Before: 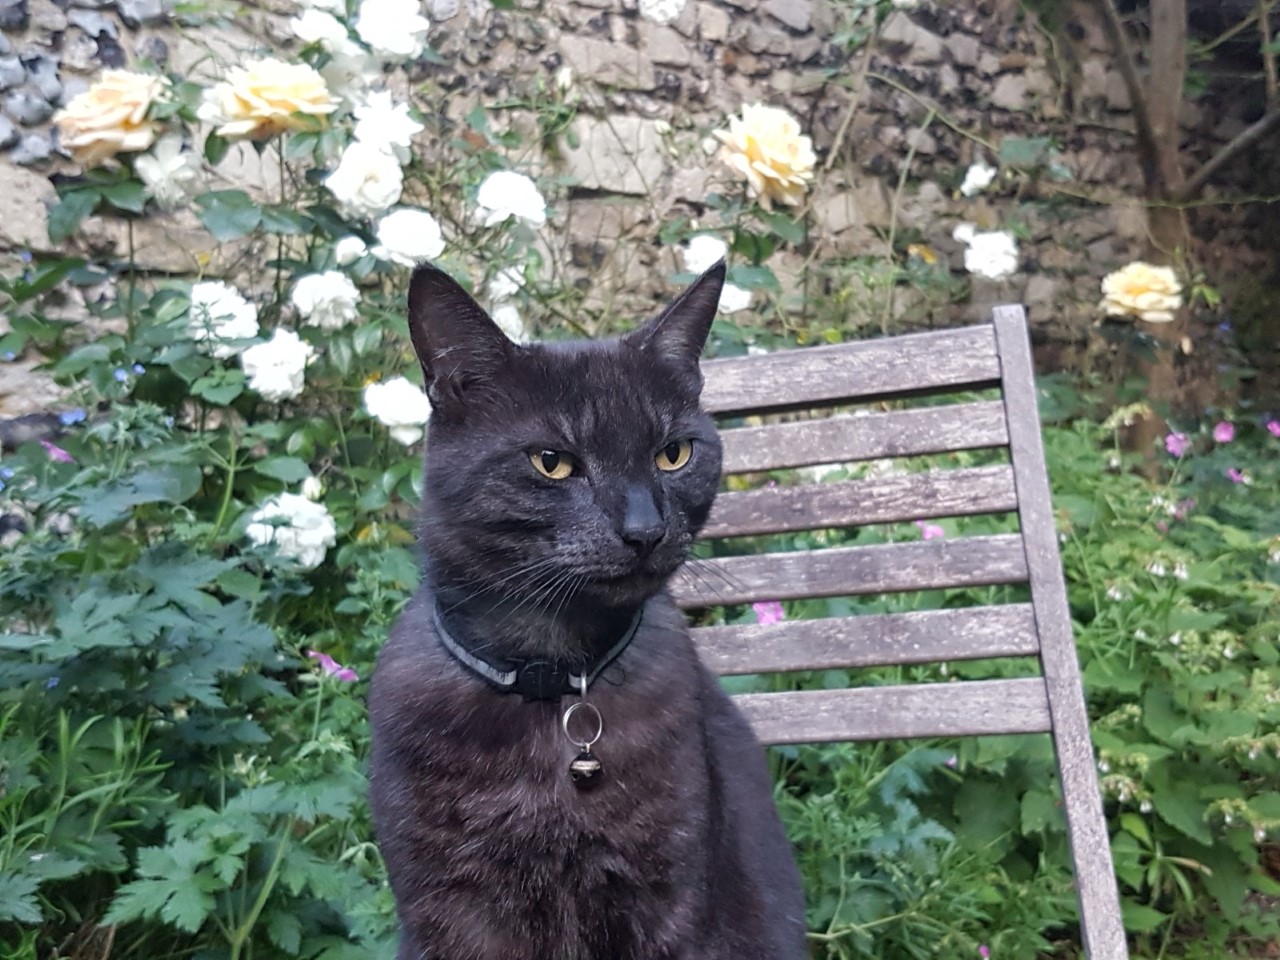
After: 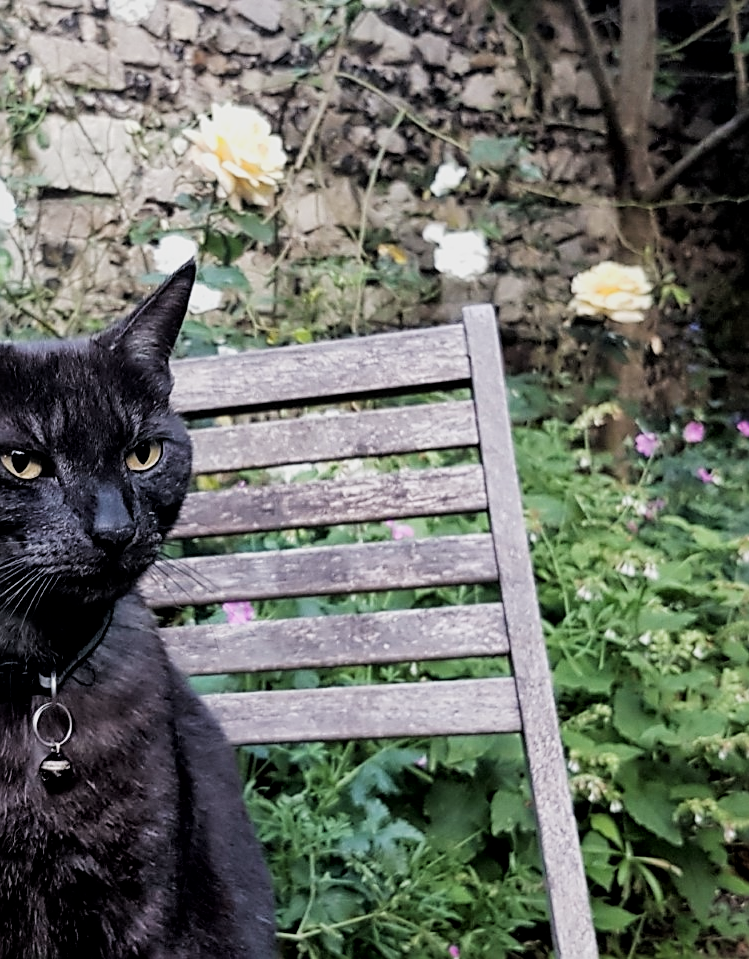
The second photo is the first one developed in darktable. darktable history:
local contrast: mode bilateral grid, contrast 20, coarseness 50, detail 128%, midtone range 0.2
sharpen: on, module defaults
filmic rgb: black relative exposure -5.04 EV, white relative exposure 3.99 EV, threshold 5.98 EV, hardness 2.89, contrast 1.301, highlights saturation mix -31.32%, enable highlight reconstruction true
crop: left 41.411%
